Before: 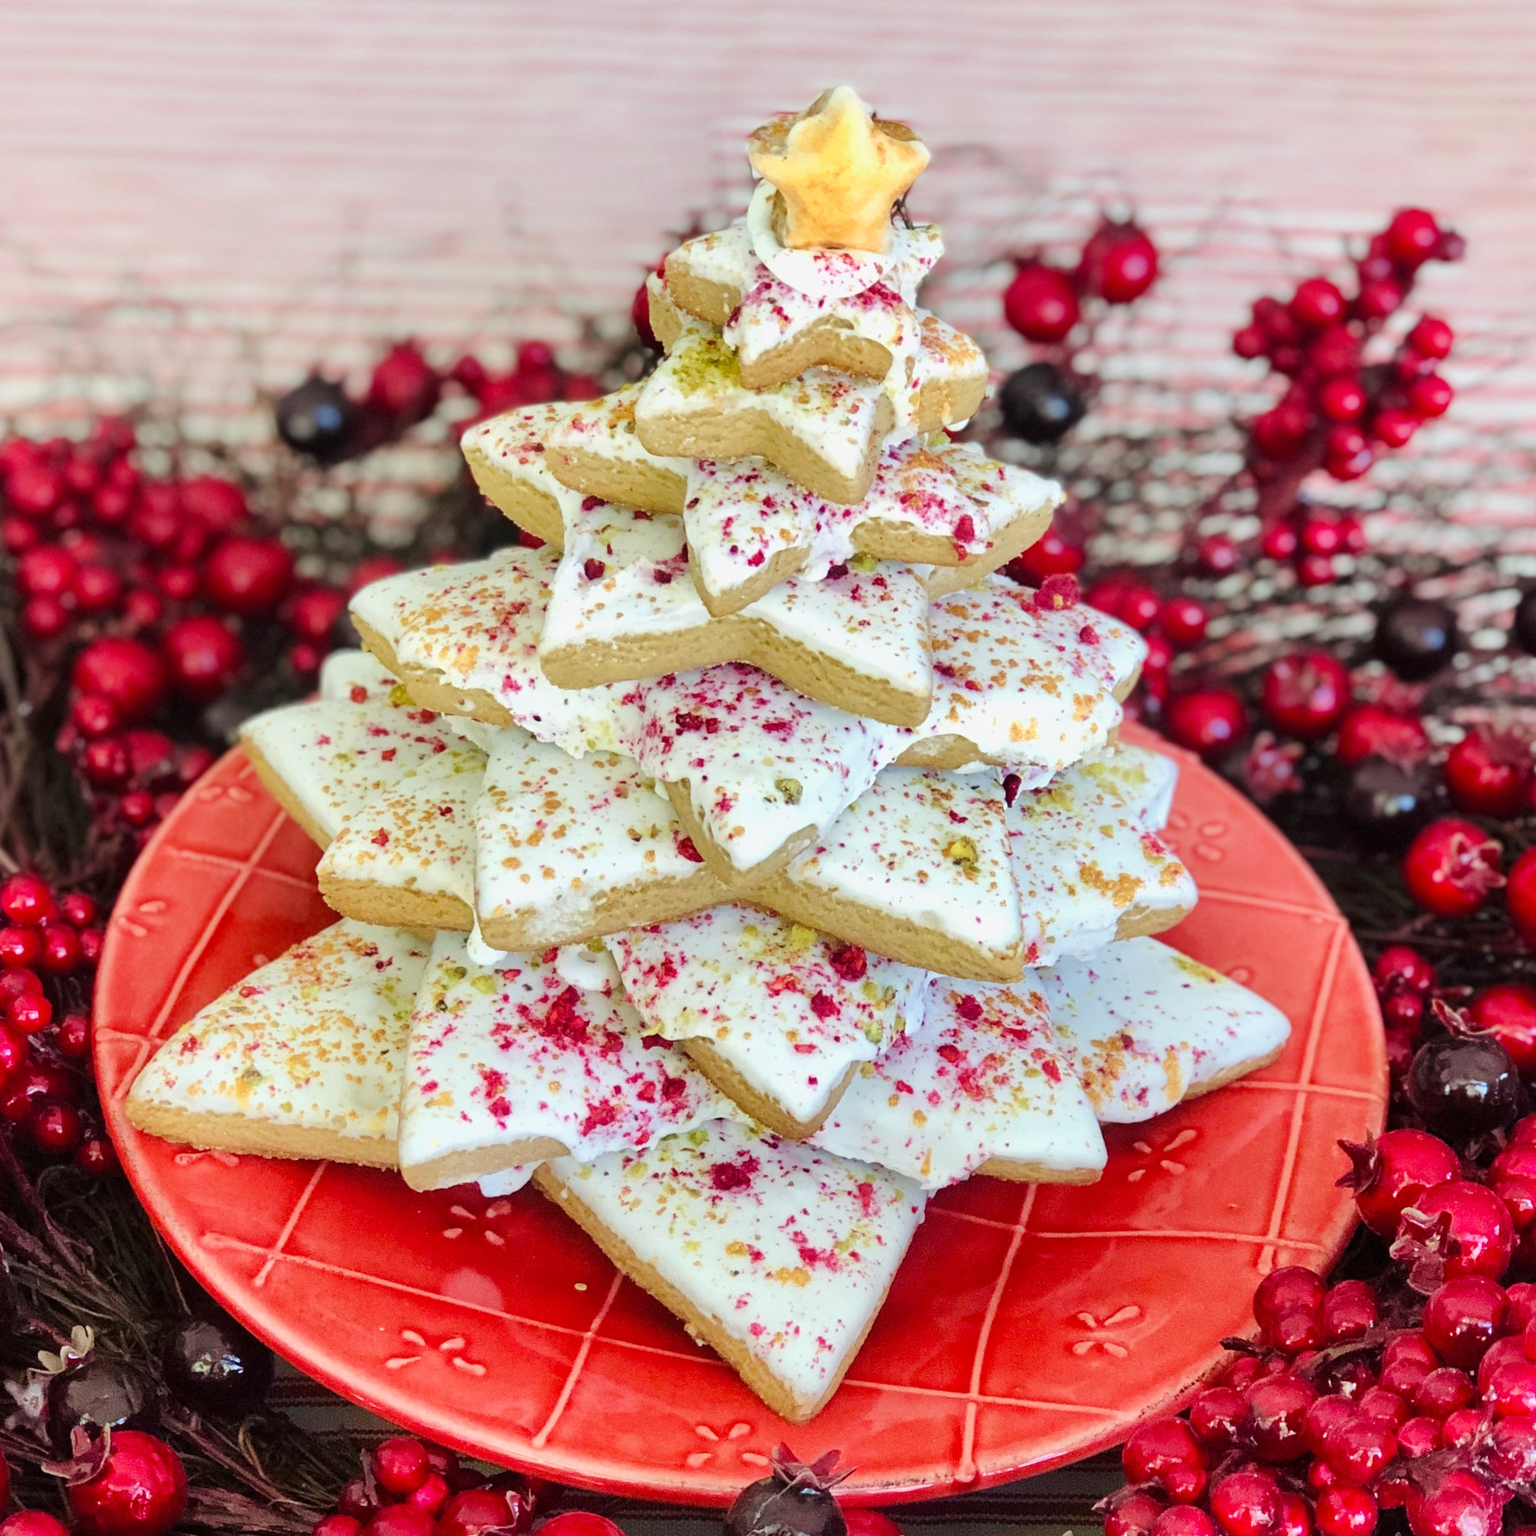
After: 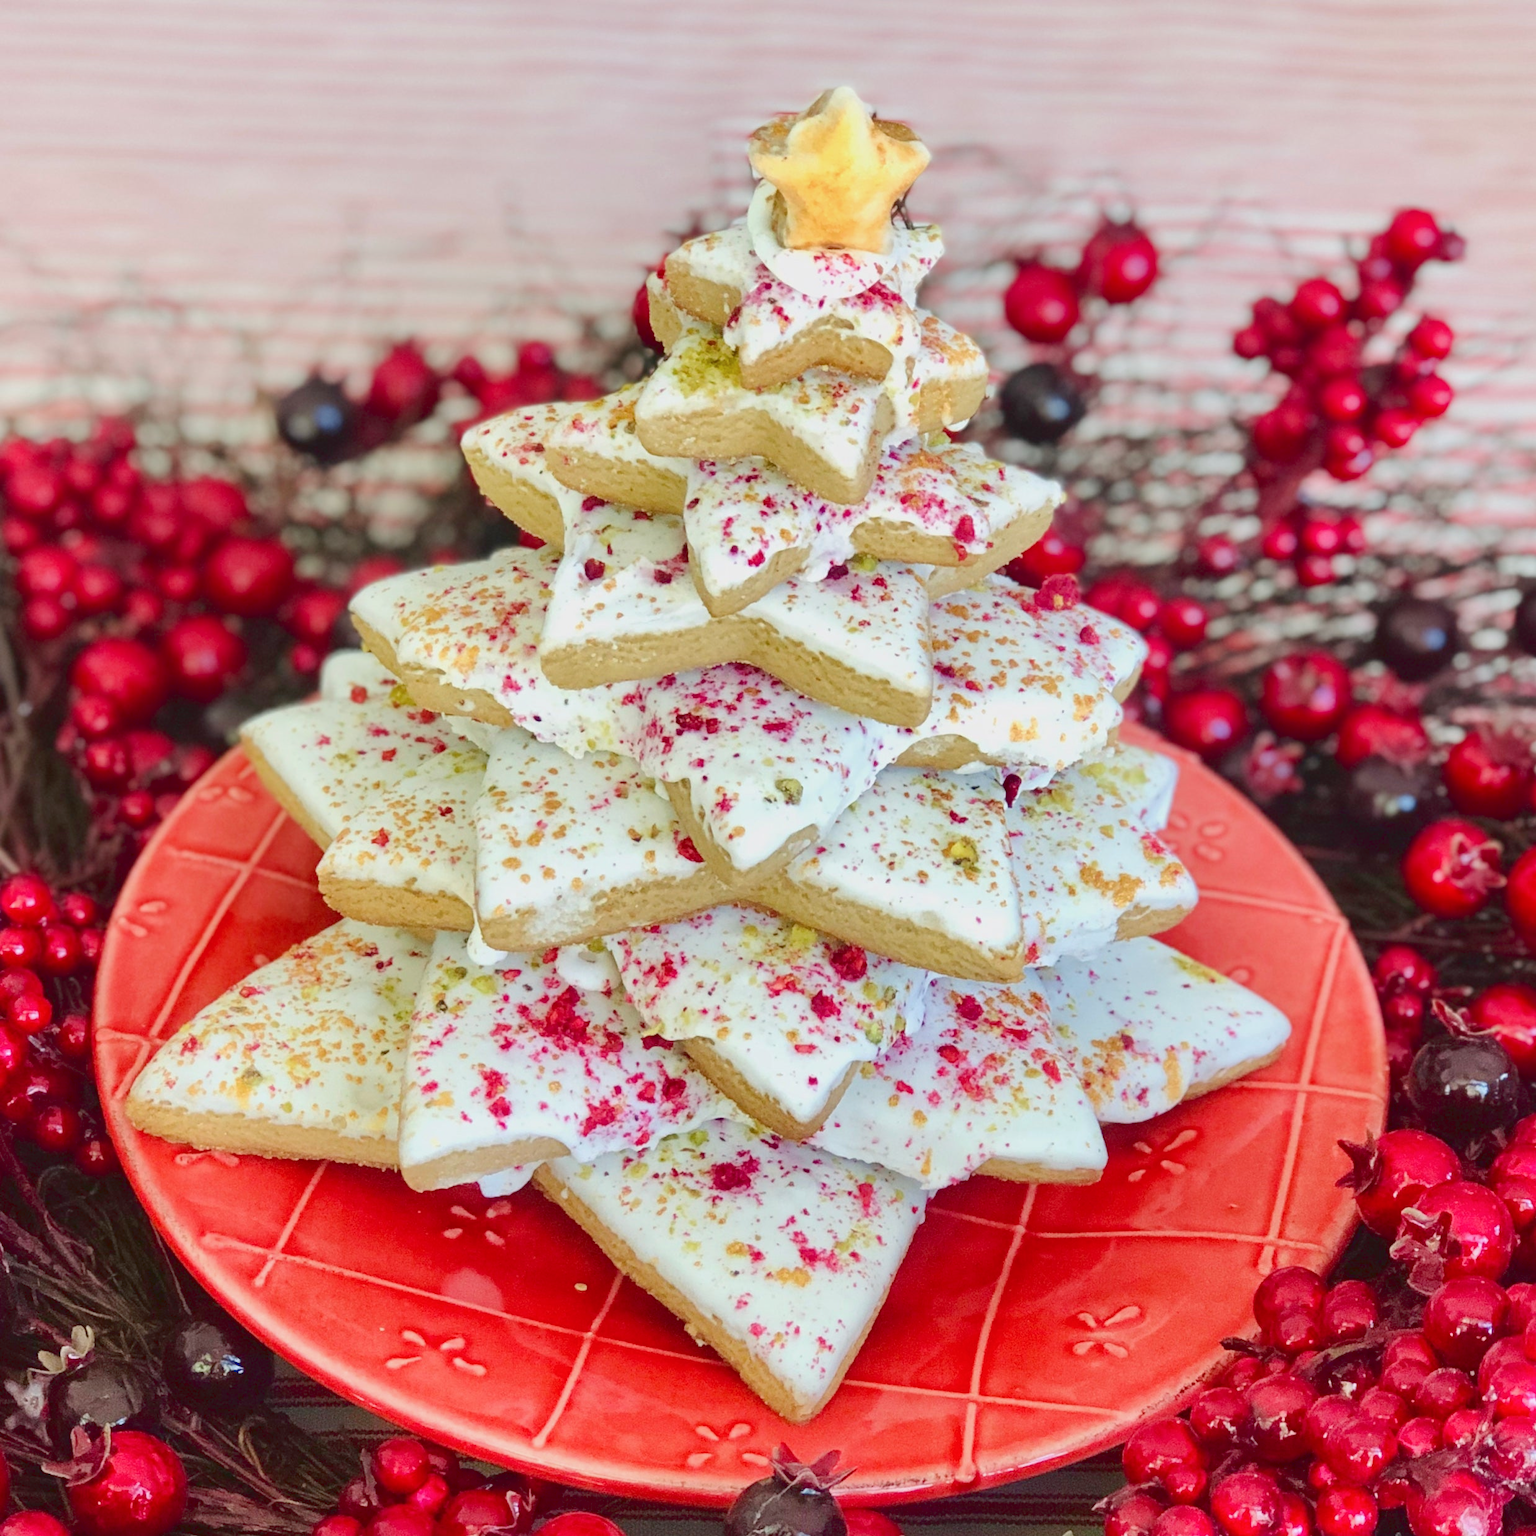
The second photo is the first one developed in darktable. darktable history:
color balance: output saturation 98.5%
tone curve: curves: ch0 [(0, 0.068) (1, 0.961)], color space Lab, linked channels, preserve colors none
